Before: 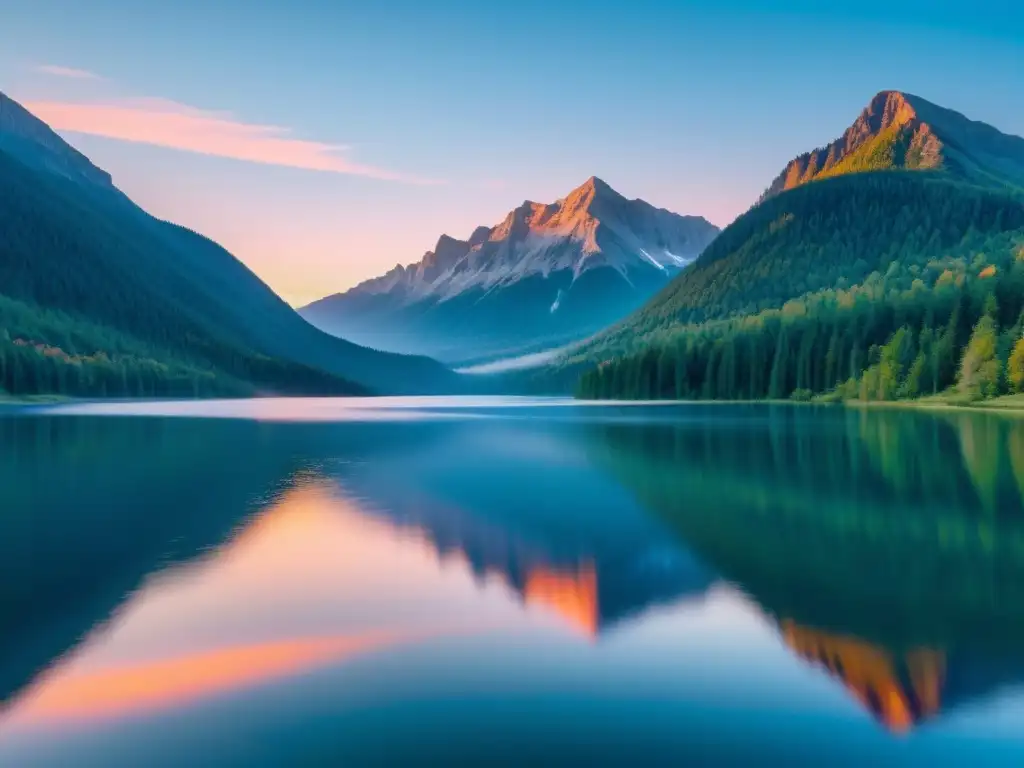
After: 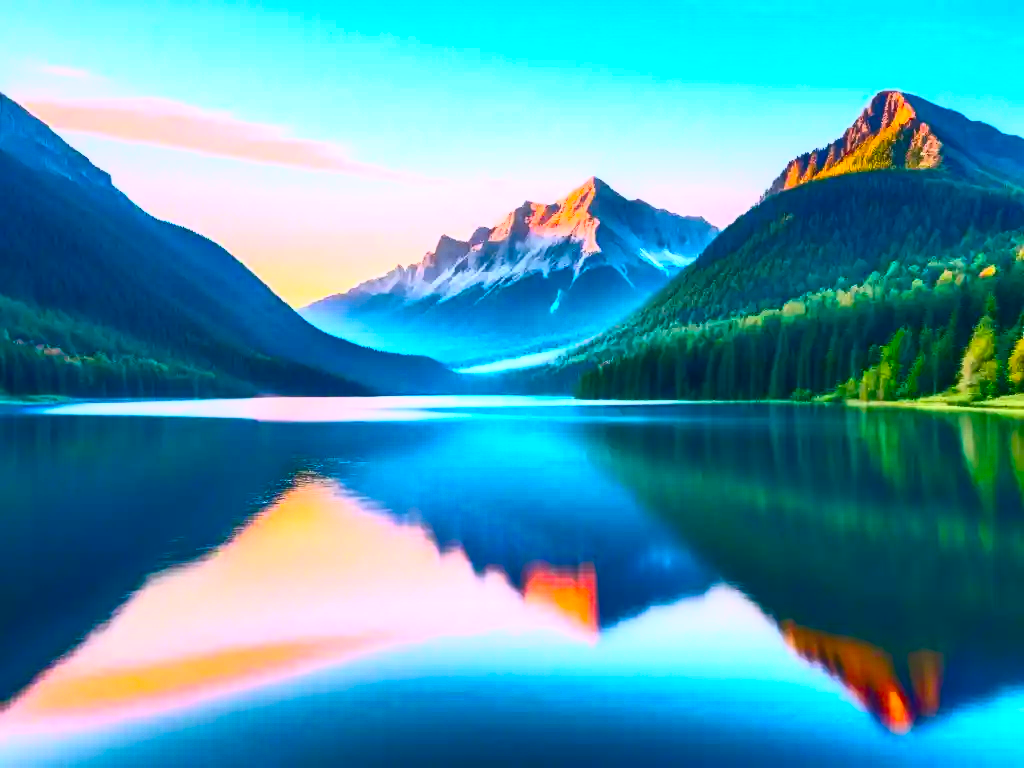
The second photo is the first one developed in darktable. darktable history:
color balance rgb: perceptual saturation grading › global saturation 25%, global vibrance 20%
local contrast: highlights 61%, shadows 106%, detail 107%, midtone range 0.529
contrast brightness saturation: contrast 0.83, brightness 0.59, saturation 0.59
